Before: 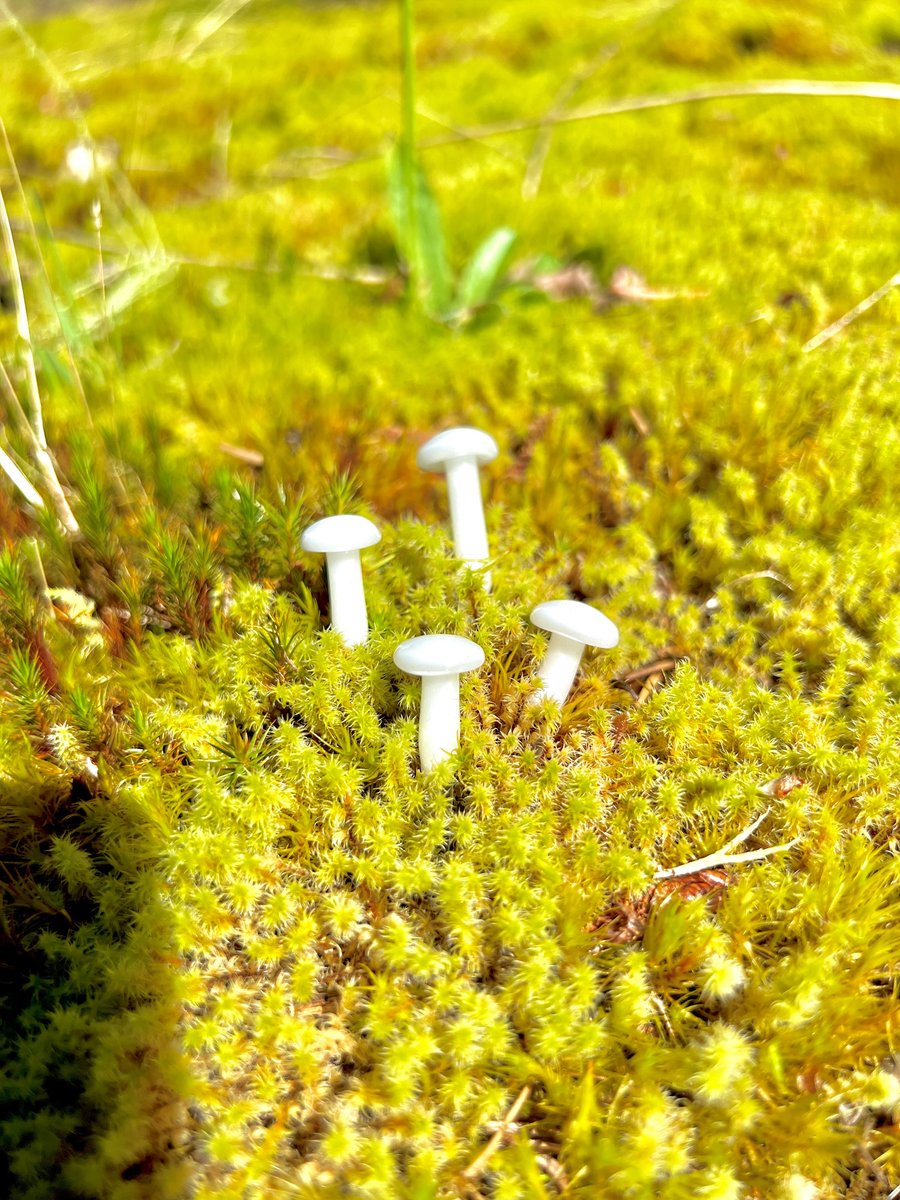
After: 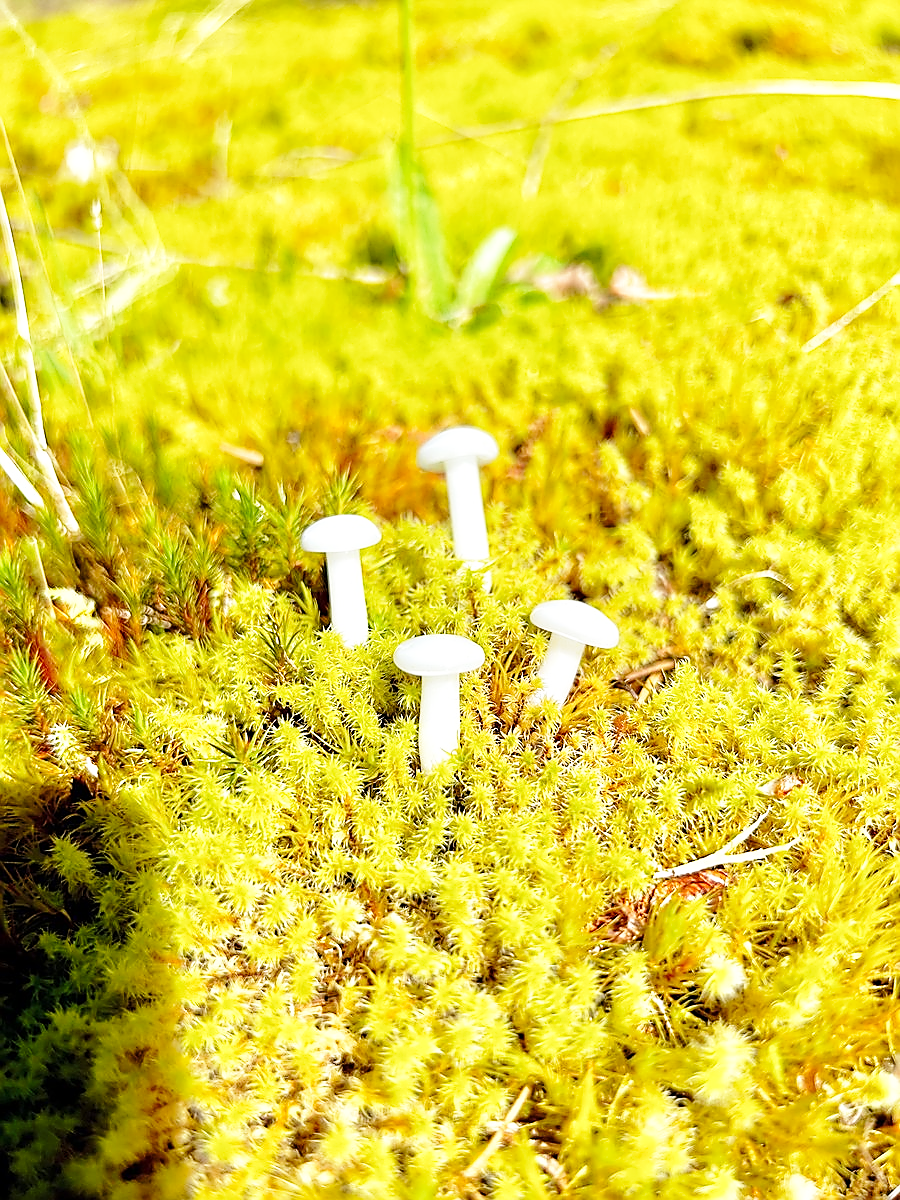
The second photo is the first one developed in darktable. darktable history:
base curve: curves: ch0 [(0, 0) (0.028, 0.03) (0.121, 0.232) (0.46, 0.748) (0.859, 0.968) (1, 1)], exposure shift 0.01, preserve colors none
sharpen: radius 1.423, amount 1.245, threshold 0.688
